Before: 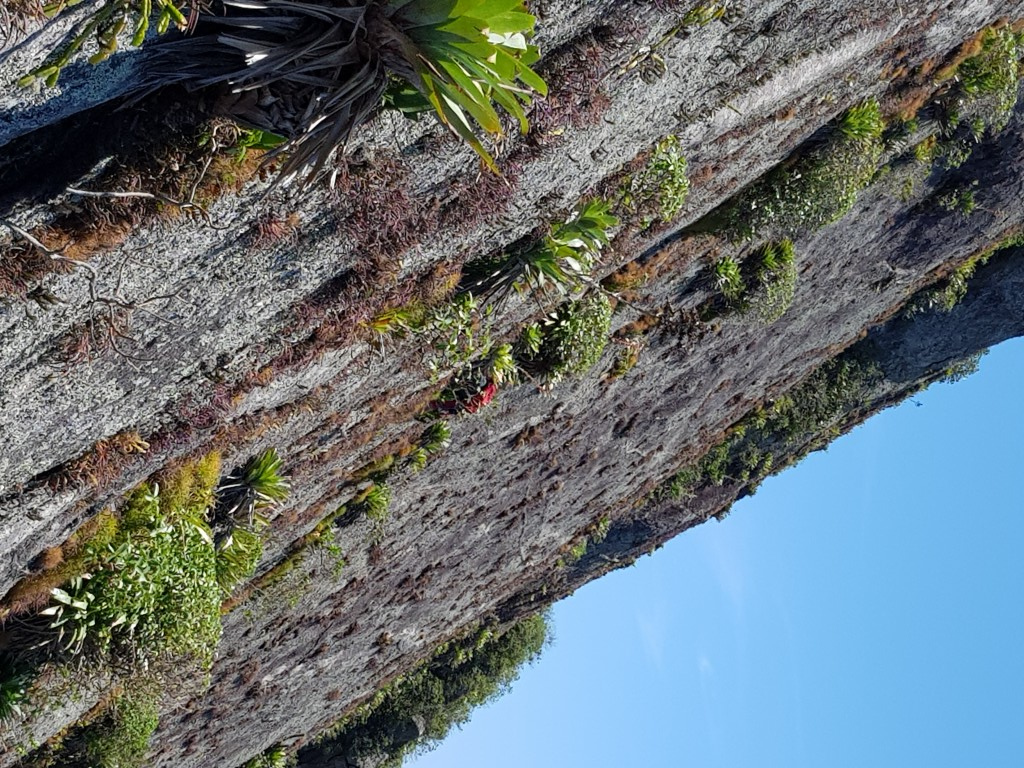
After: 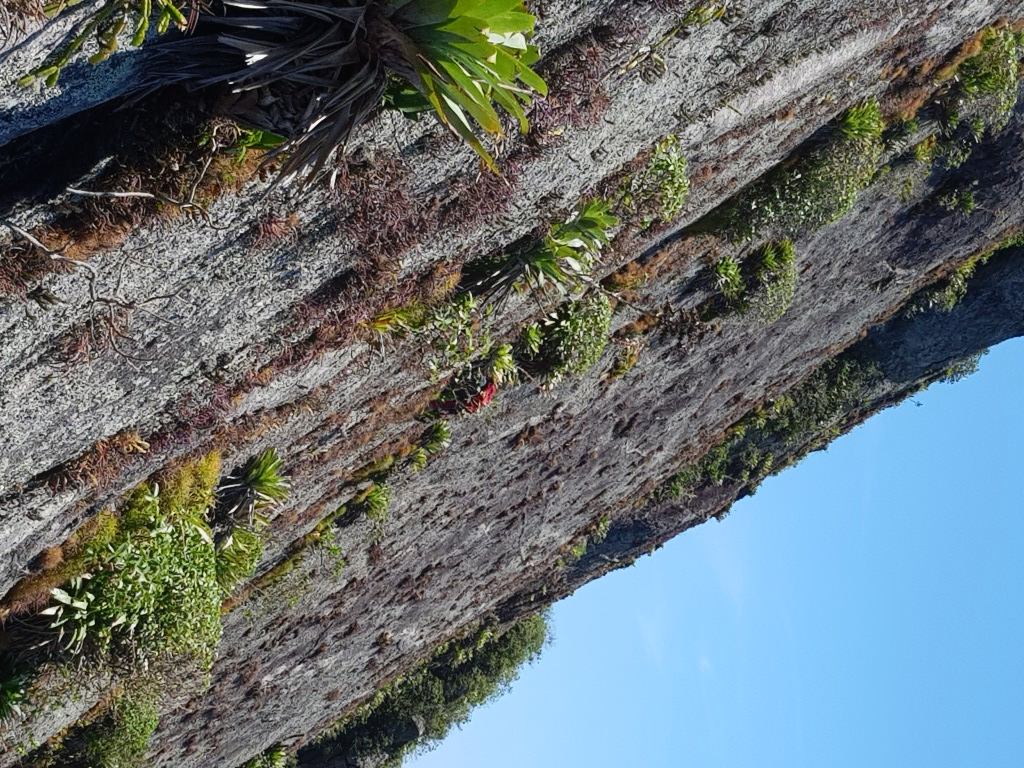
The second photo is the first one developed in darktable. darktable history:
contrast equalizer: octaves 7, y [[0.6 ×6], [0.55 ×6], [0 ×6], [0 ×6], [0 ×6]], mix -0.3
contrast brightness saturation: contrast 0.14
